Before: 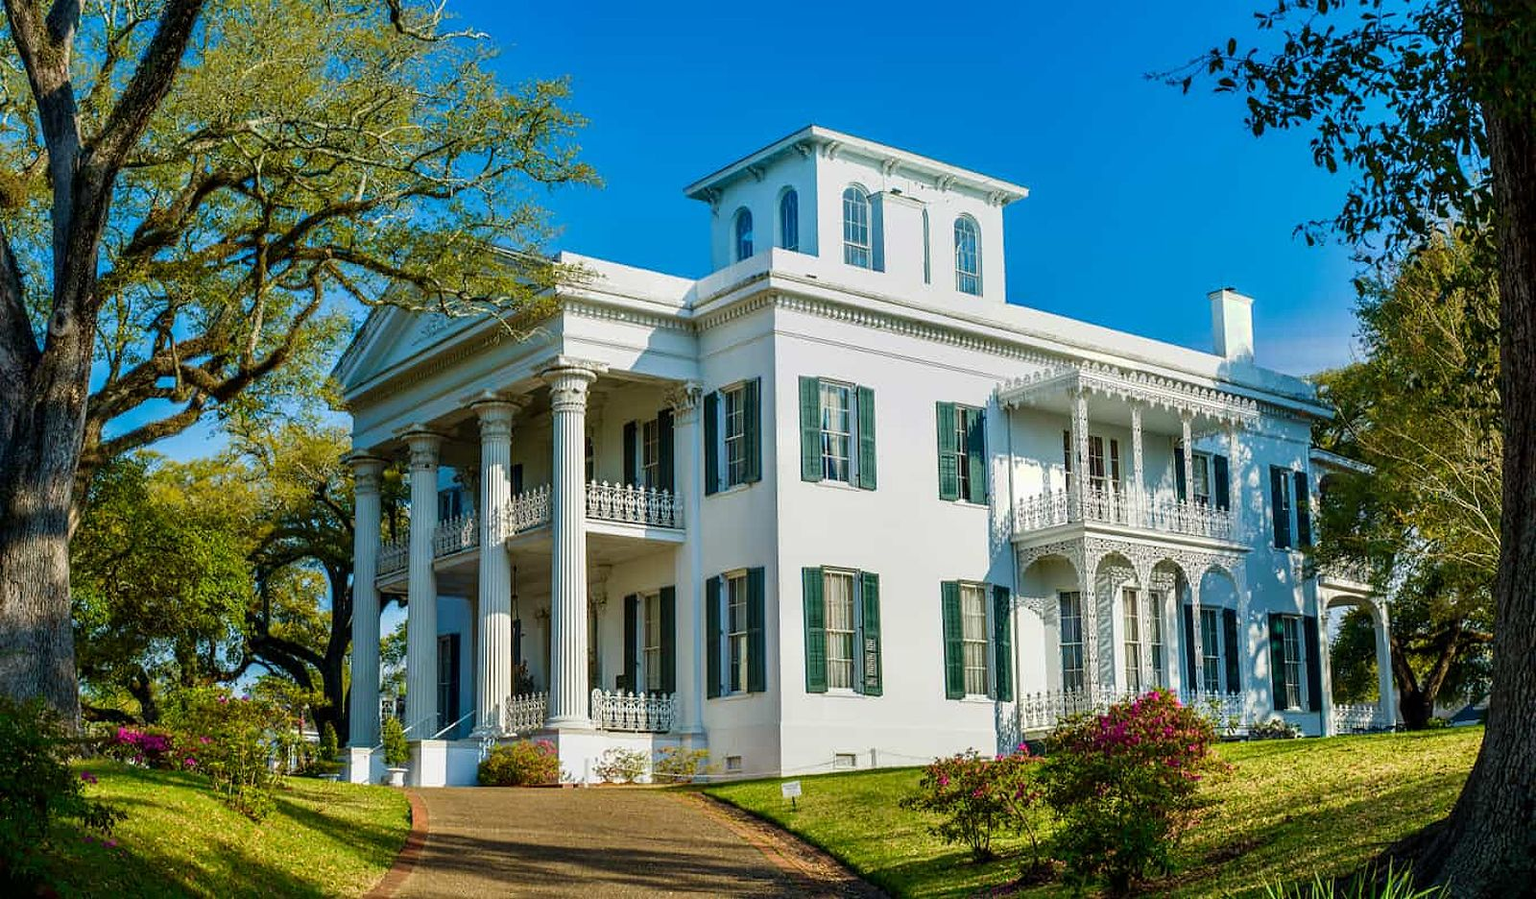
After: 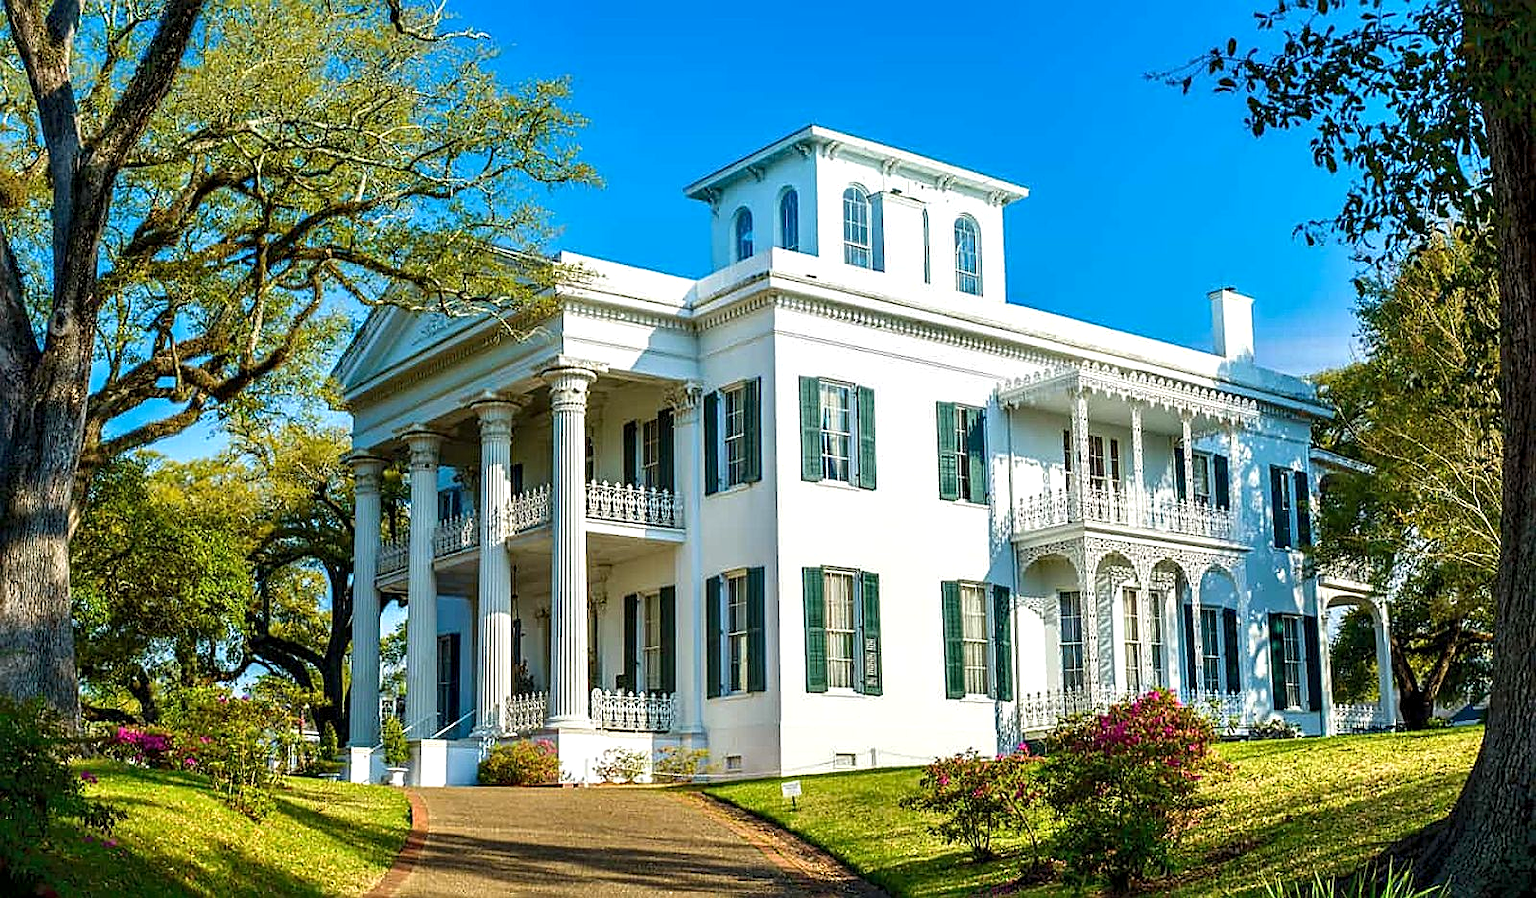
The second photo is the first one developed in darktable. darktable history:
haze removal: strength 0.032, distance 0.255, adaptive false
shadows and highlights: shadows 61.99, white point adjustment 0.549, highlights -33.31, compress 83.44%, shadows color adjustment 97.99%, highlights color adjustment 59.16%
sharpen: on, module defaults
exposure: black level correction 0.001, exposure 0.5 EV, compensate highlight preservation false
